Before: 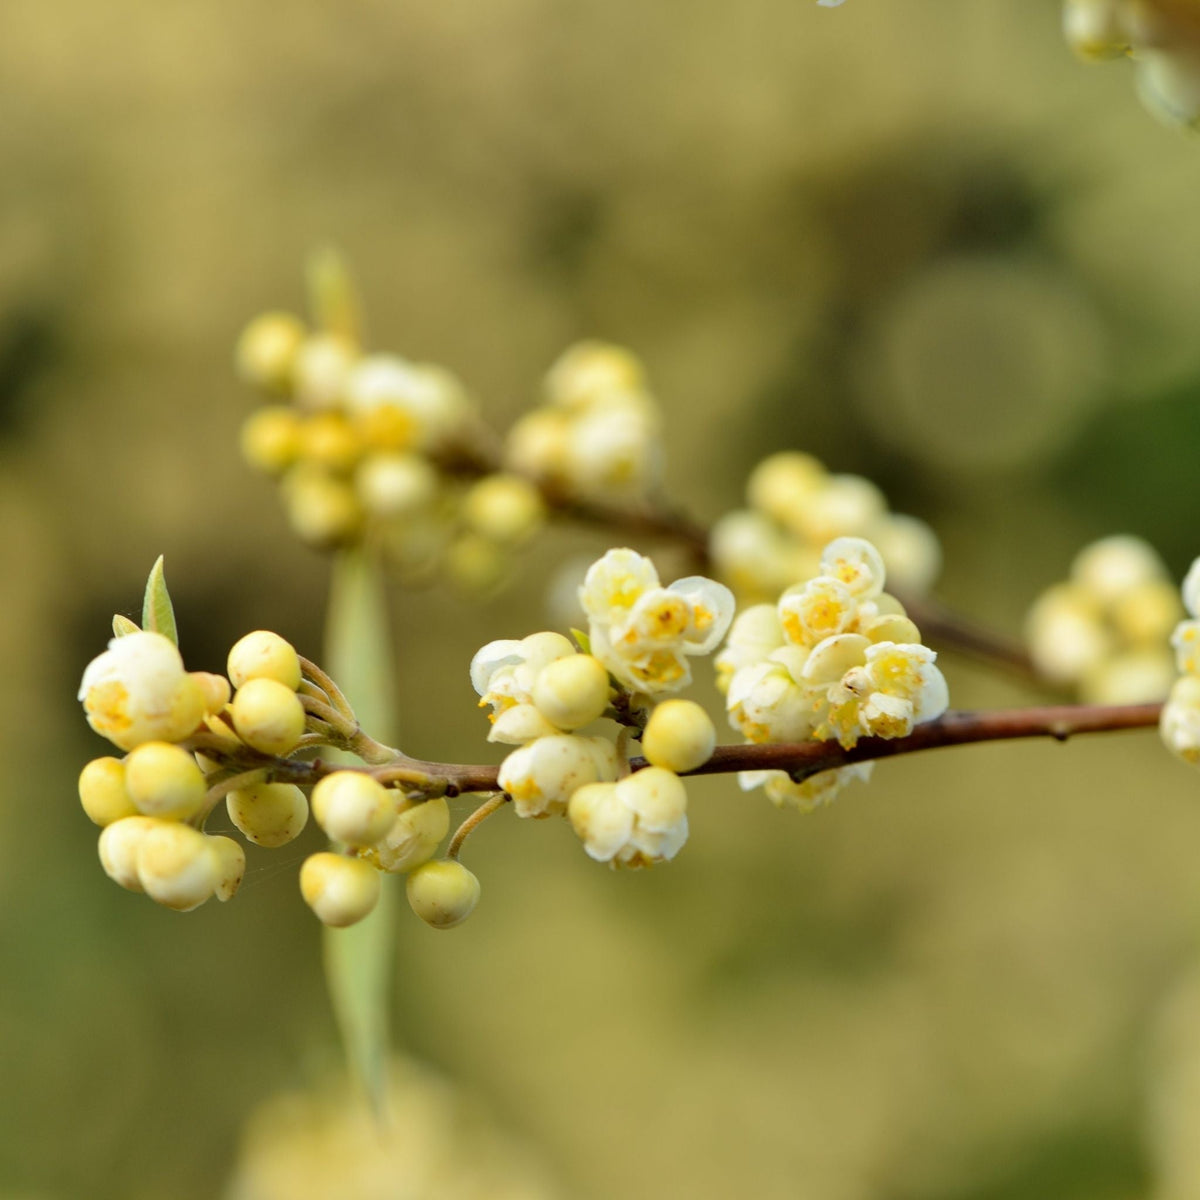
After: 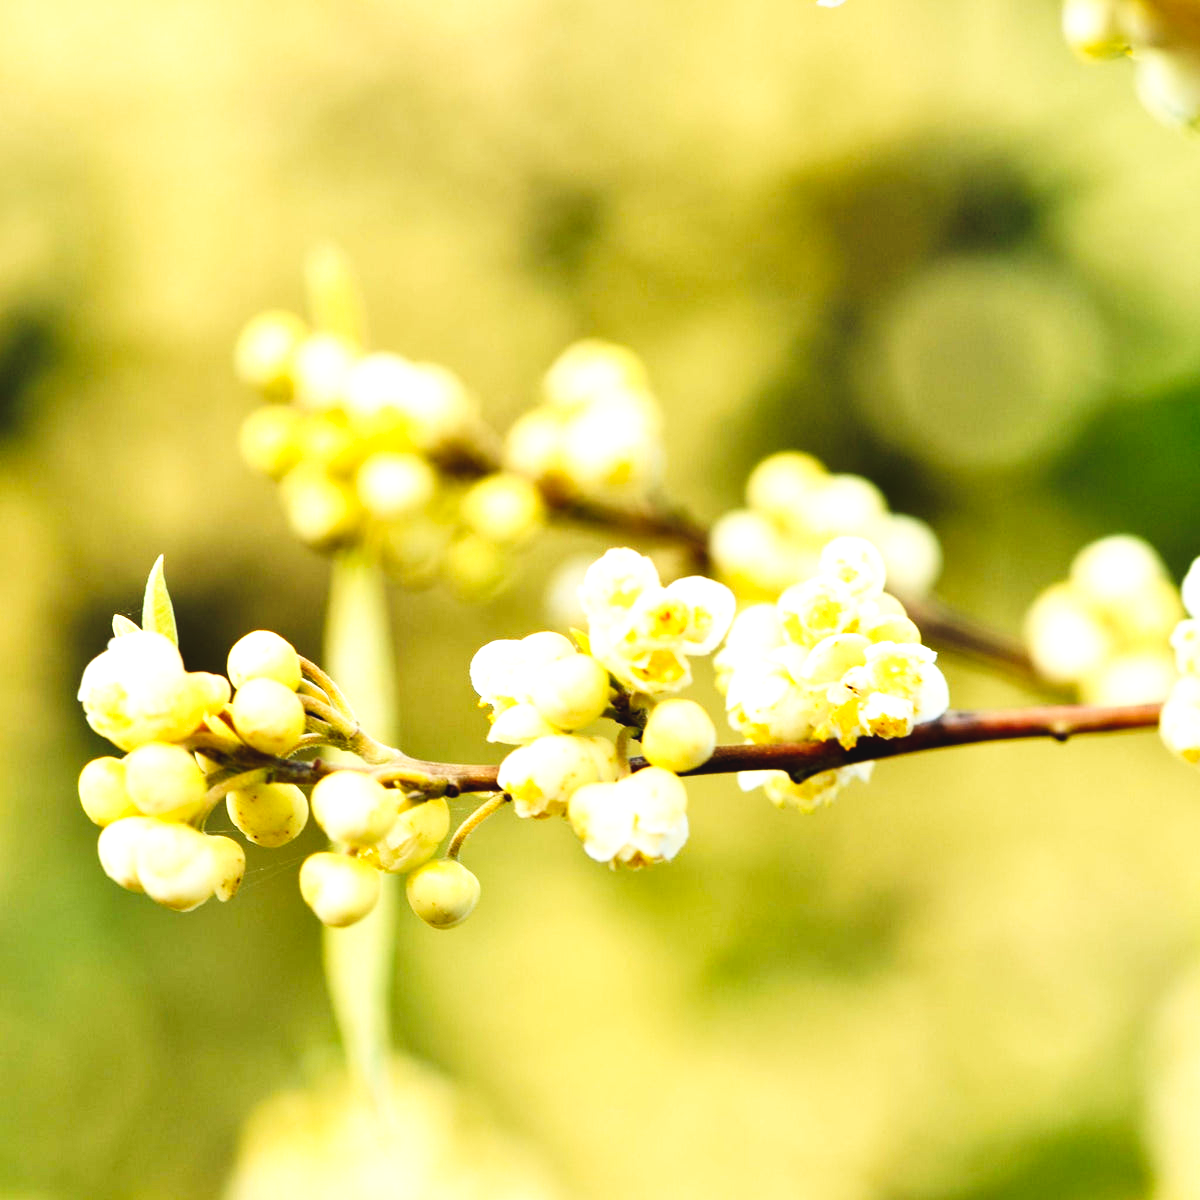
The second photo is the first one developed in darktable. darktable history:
exposure: black level correction 0, exposure 1.096 EV, compensate highlight preservation false
tone curve: curves: ch0 [(0, 0) (0.003, 0.047) (0.011, 0.047) (0.025, 0.049) (0.044, 0.051) (0.069, 0.055) (0.1, 0.066) (0.136, 0.089) (0.177, 0.12) (0.224, 0.155) (0.277, 0.205) (0.335, 0.281) (0.399, 0.37) (0.468, 0.47) (0.543, 0.574) (0.623, 0.687) (0.709, 0.801) (0.801, 0.89) (0.898, 0.963) (1, 1)], preserve colors none
